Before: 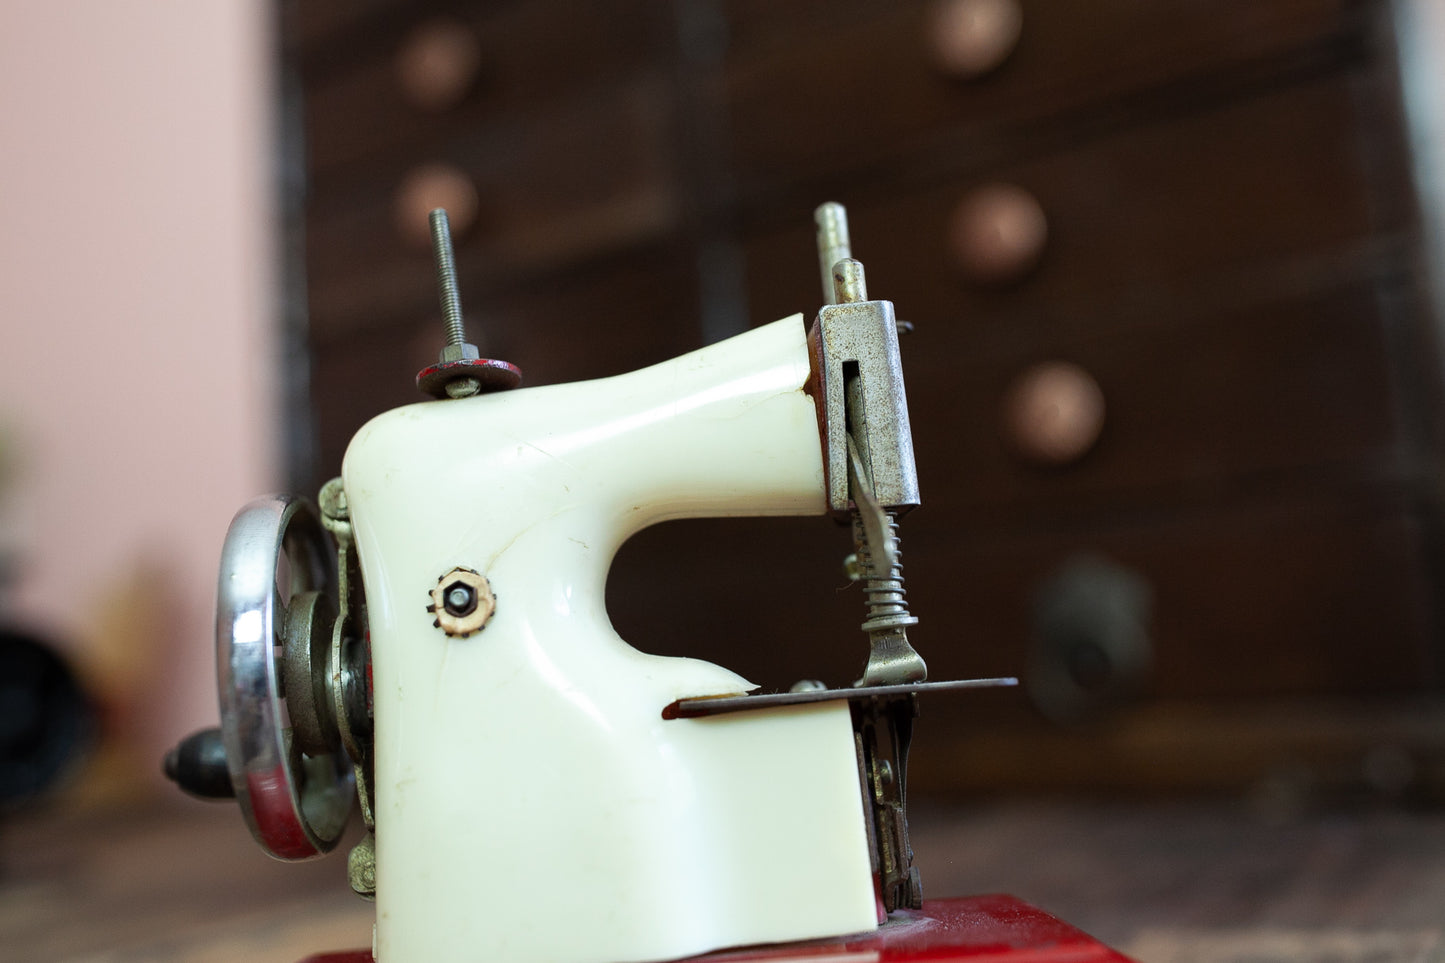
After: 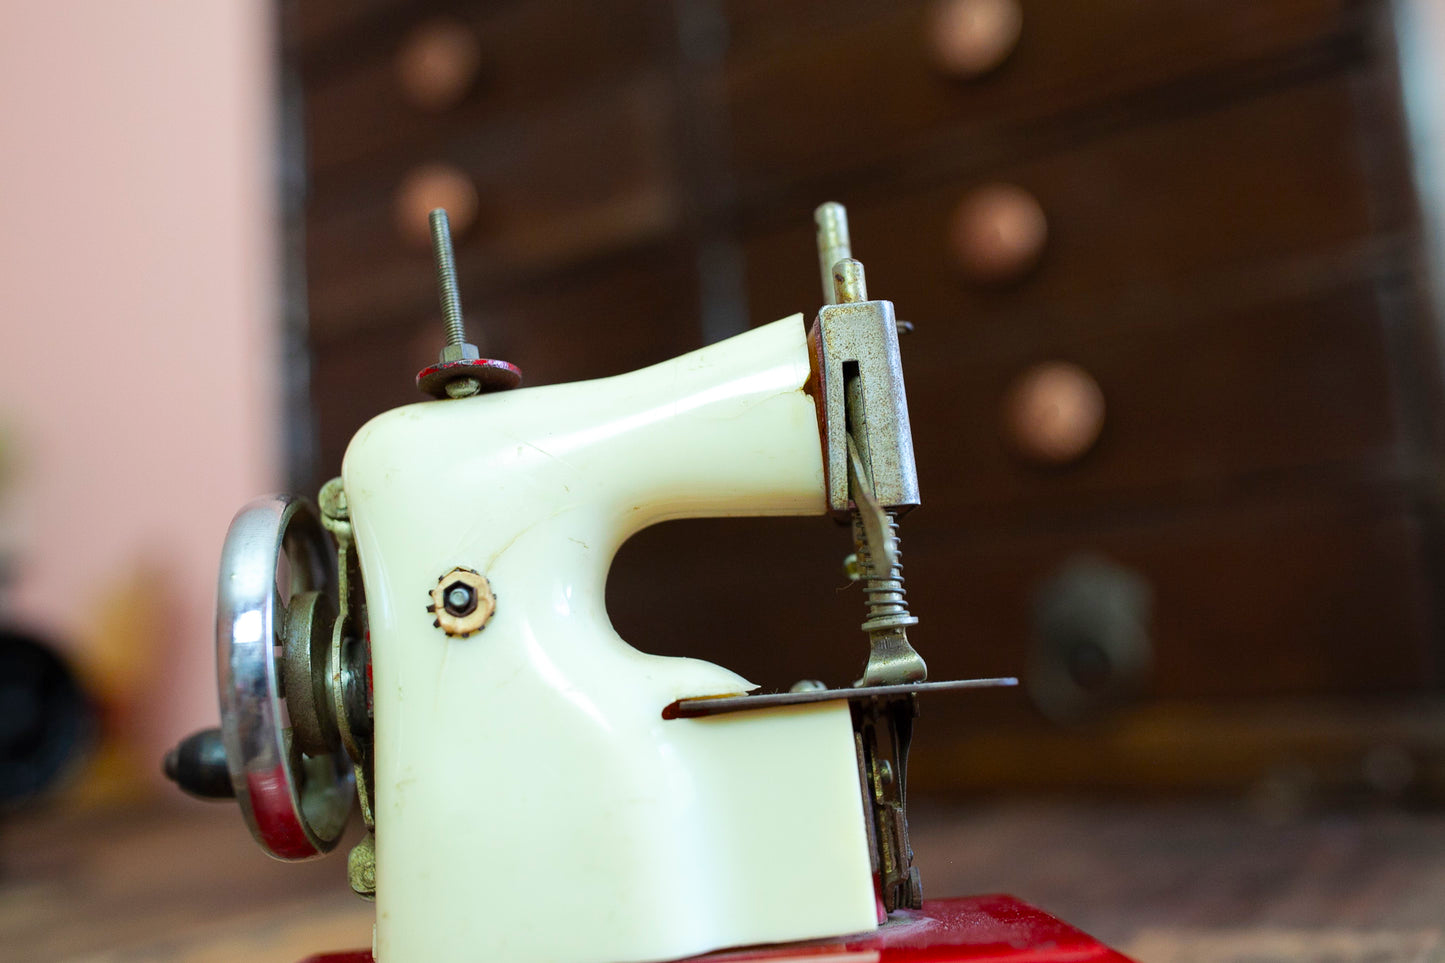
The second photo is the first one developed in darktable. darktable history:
color balance rgb: perceptual saturation grading › global saturation 25%, perceptual brilliance grading › mid-tones 10%, perceptual brilliance grading › shadows 15%, global vibrance 20%
sharpen: radius 2.883, amount 0.868, threshold 47.523
